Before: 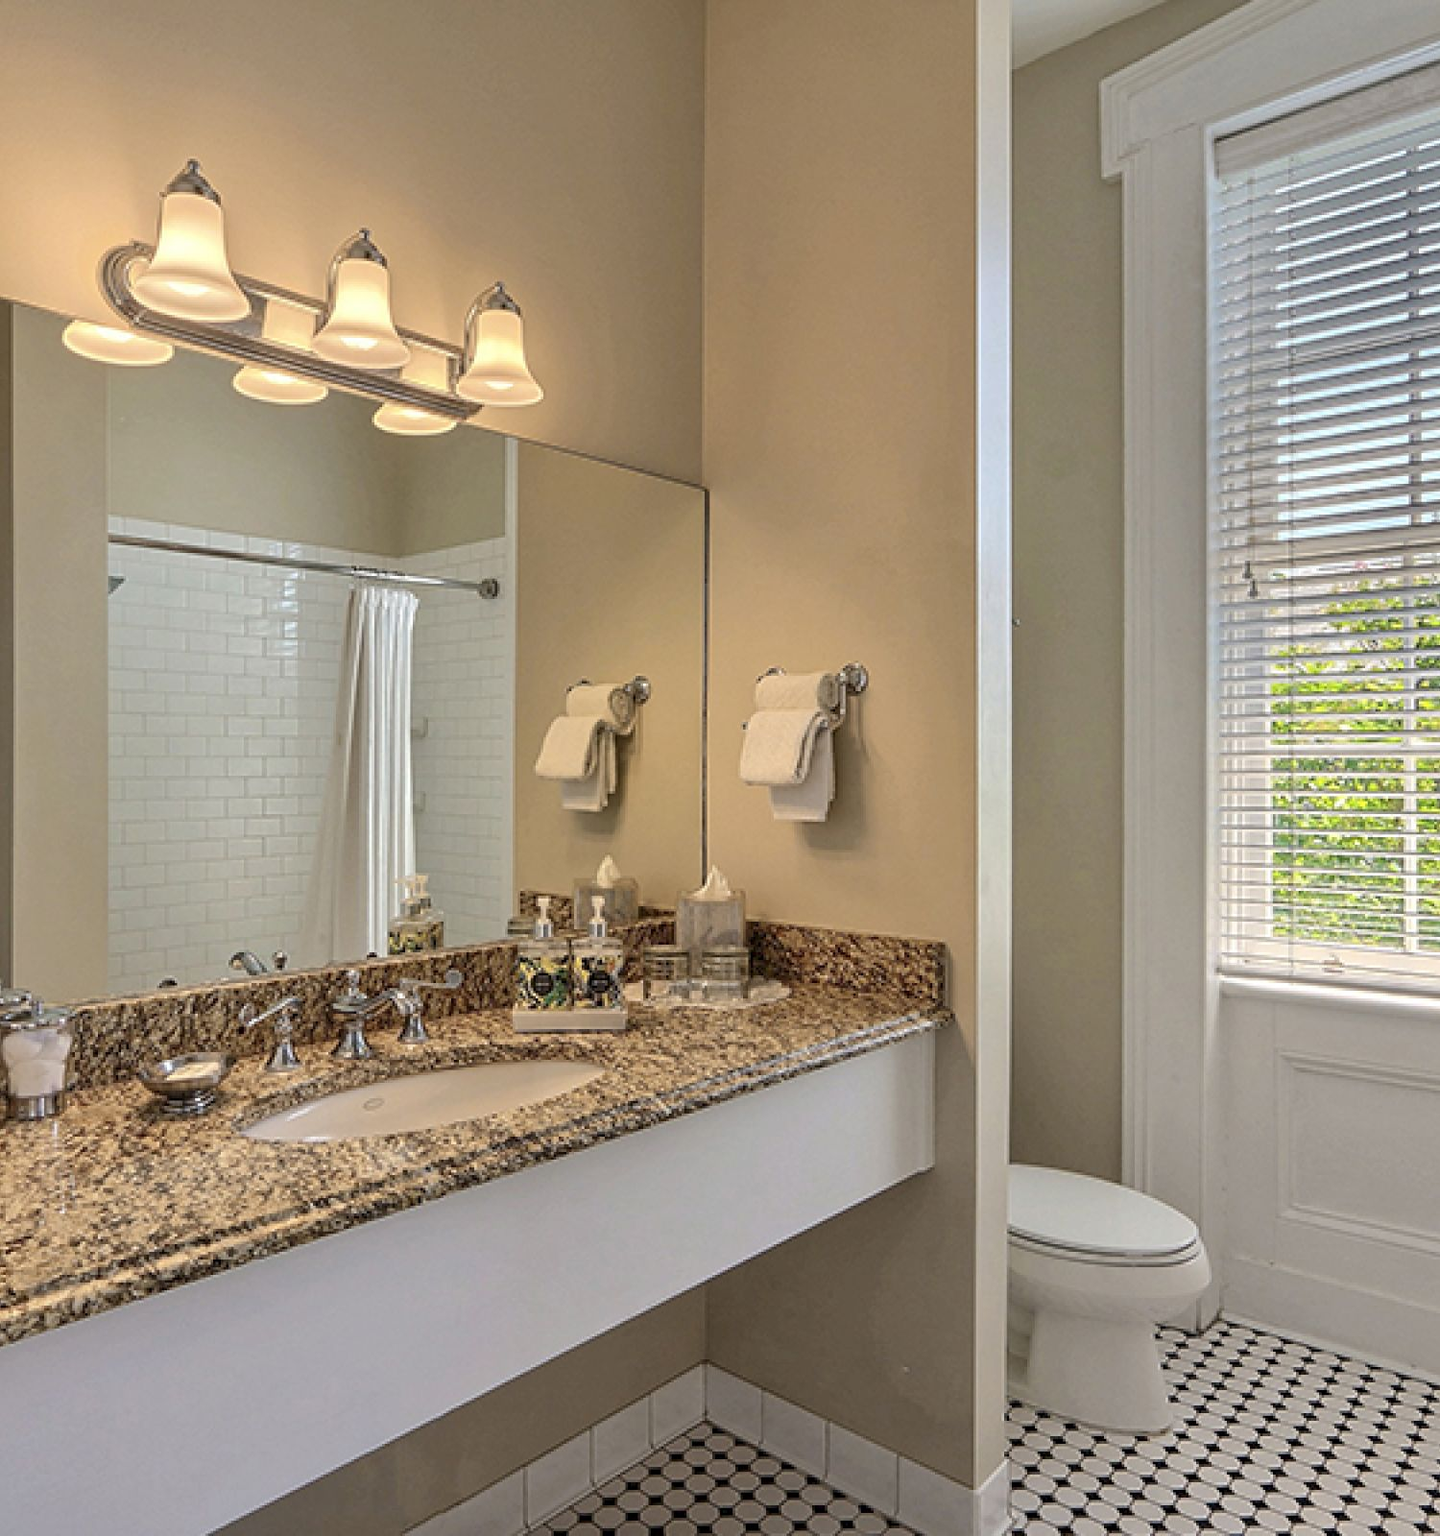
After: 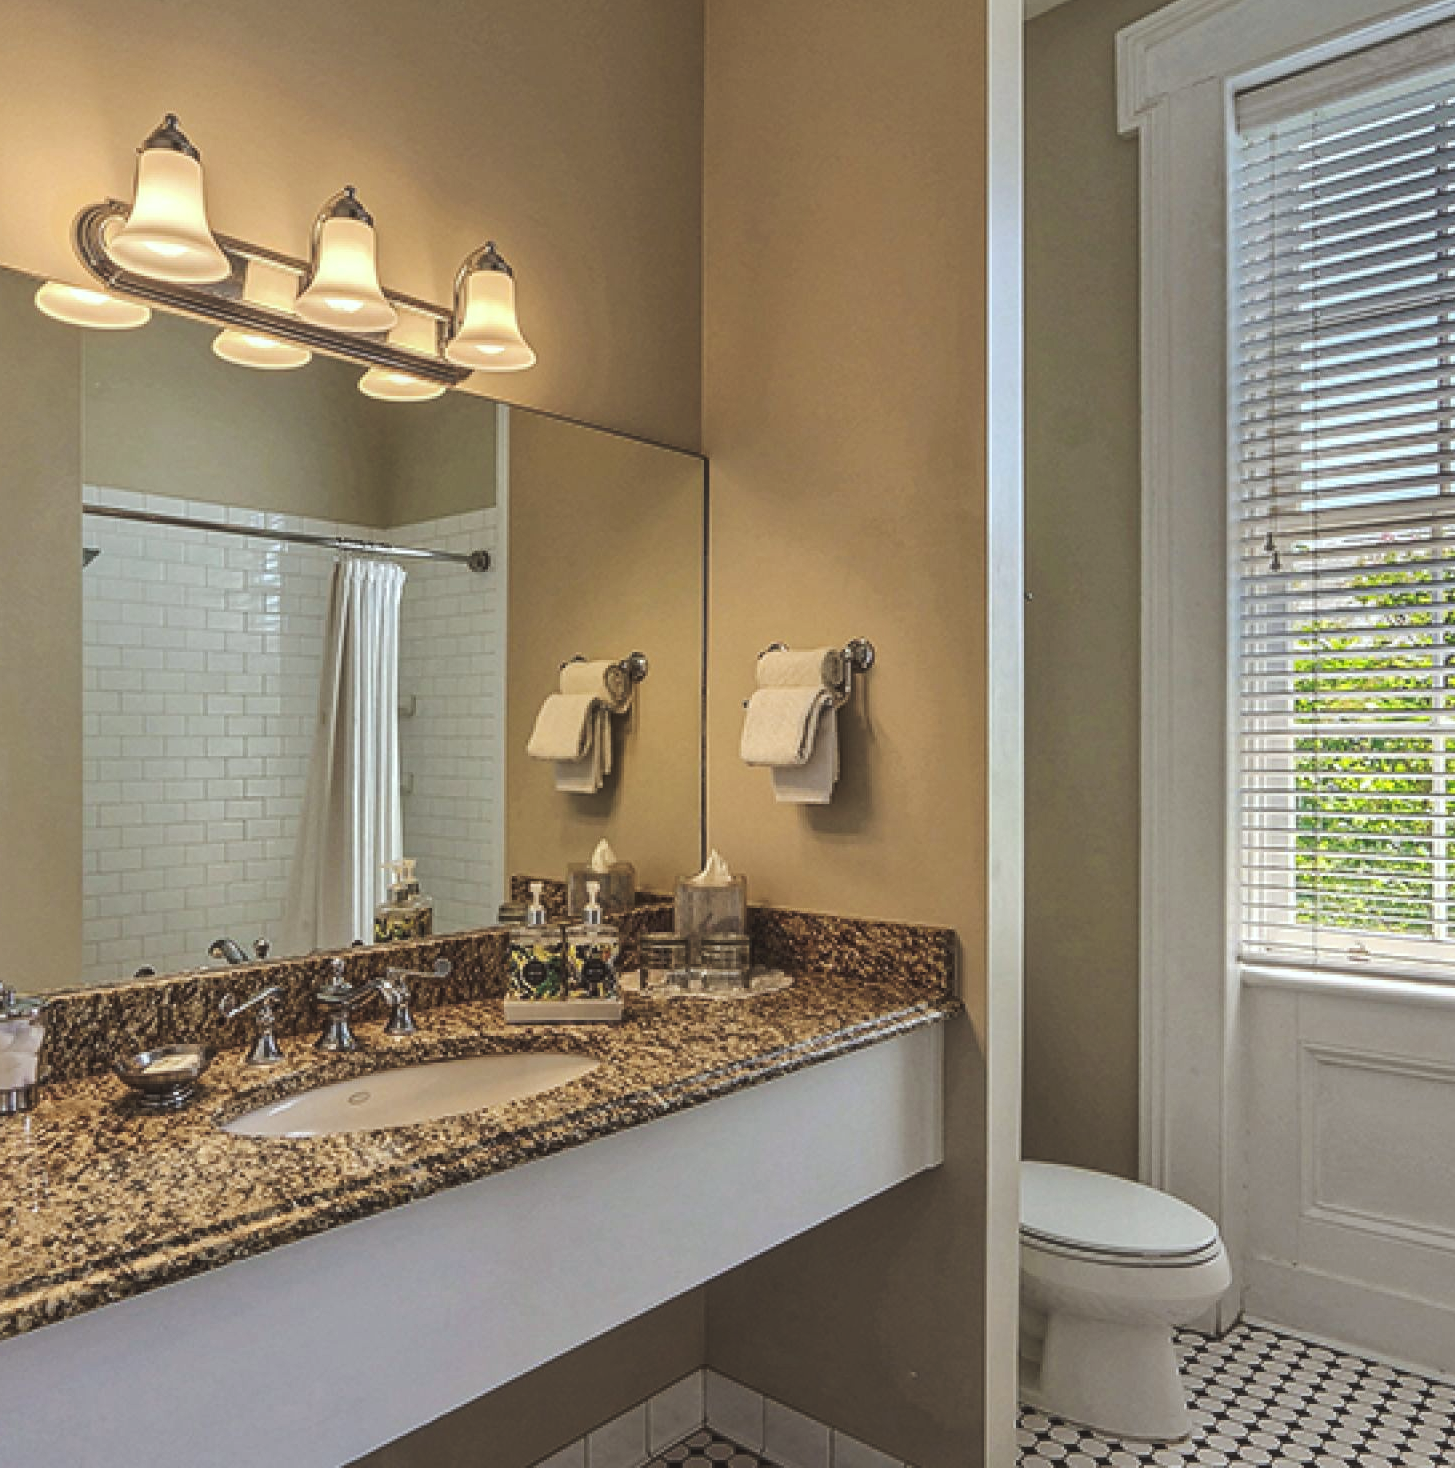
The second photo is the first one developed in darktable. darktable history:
crop: left 2.039%, top 3.301%, right 0.954%, bottom 4.947%
tone curve: curves: ch0 [(0, 0.142) (0.384, 0.314) (0.752, 0.711) (0.991, 0.95)]; ch1 [(0.006, 0.129) (0.346, 0.384) (1, 1)]; ch2 [(0.003, 0.057) (0.261, 0.248) (1, 1)], preserve colors none
color correction: highlights a* -2.8, highlights b* -2.49, shadows a* 2.08, shadows b* 2.83
local contrast: on, module defaults
